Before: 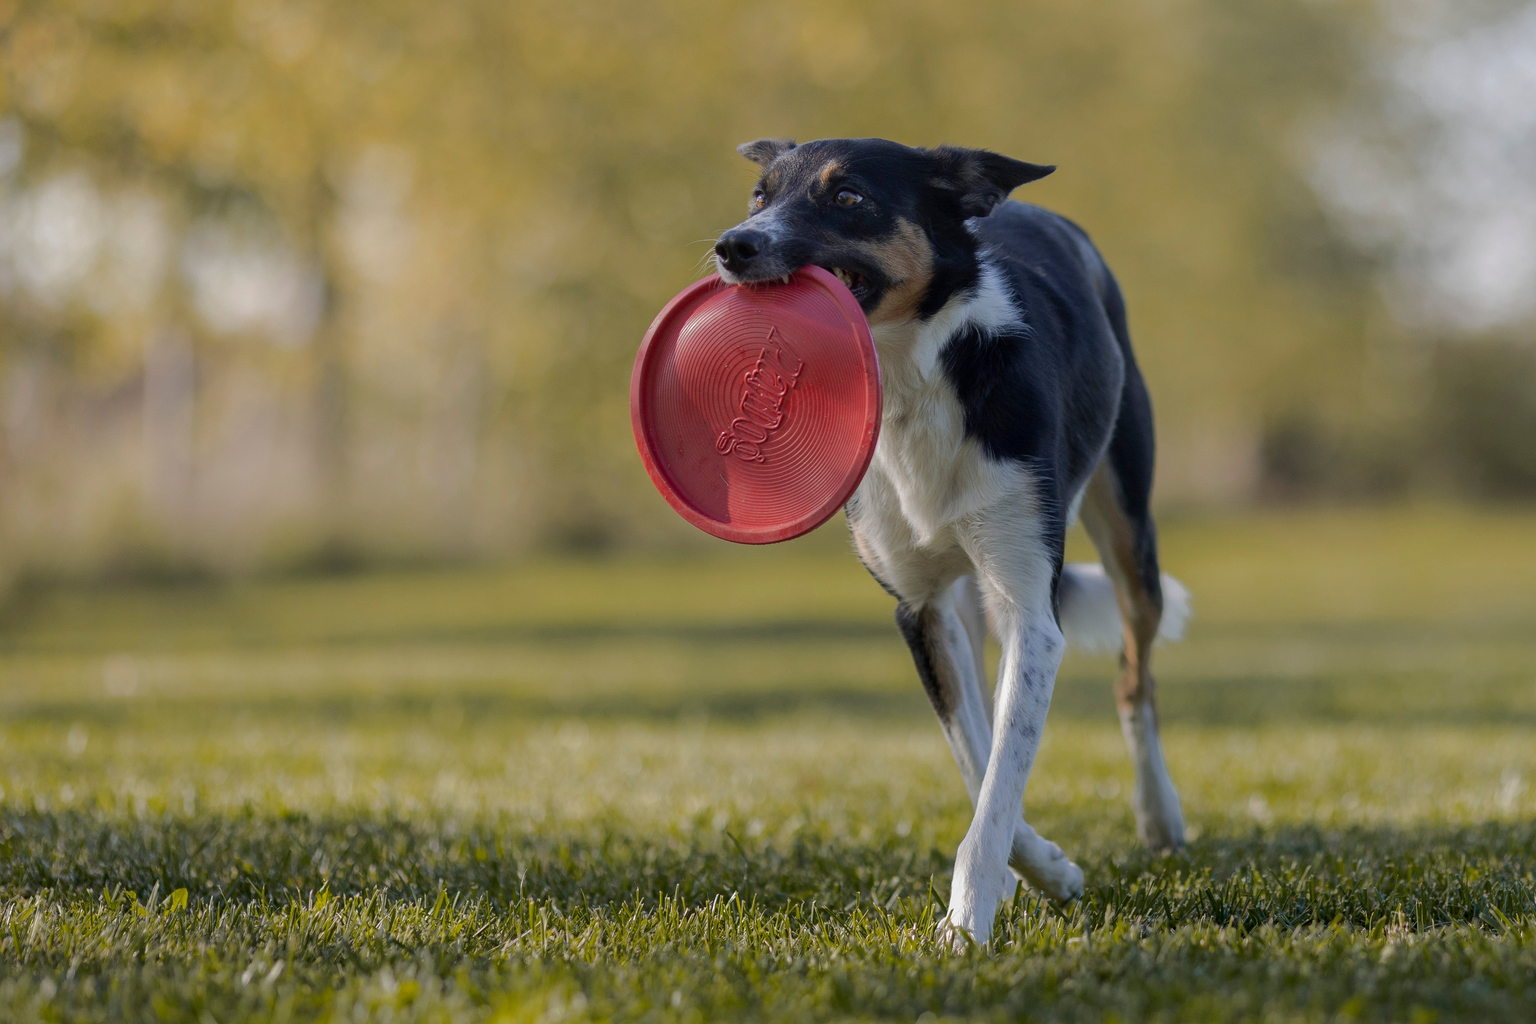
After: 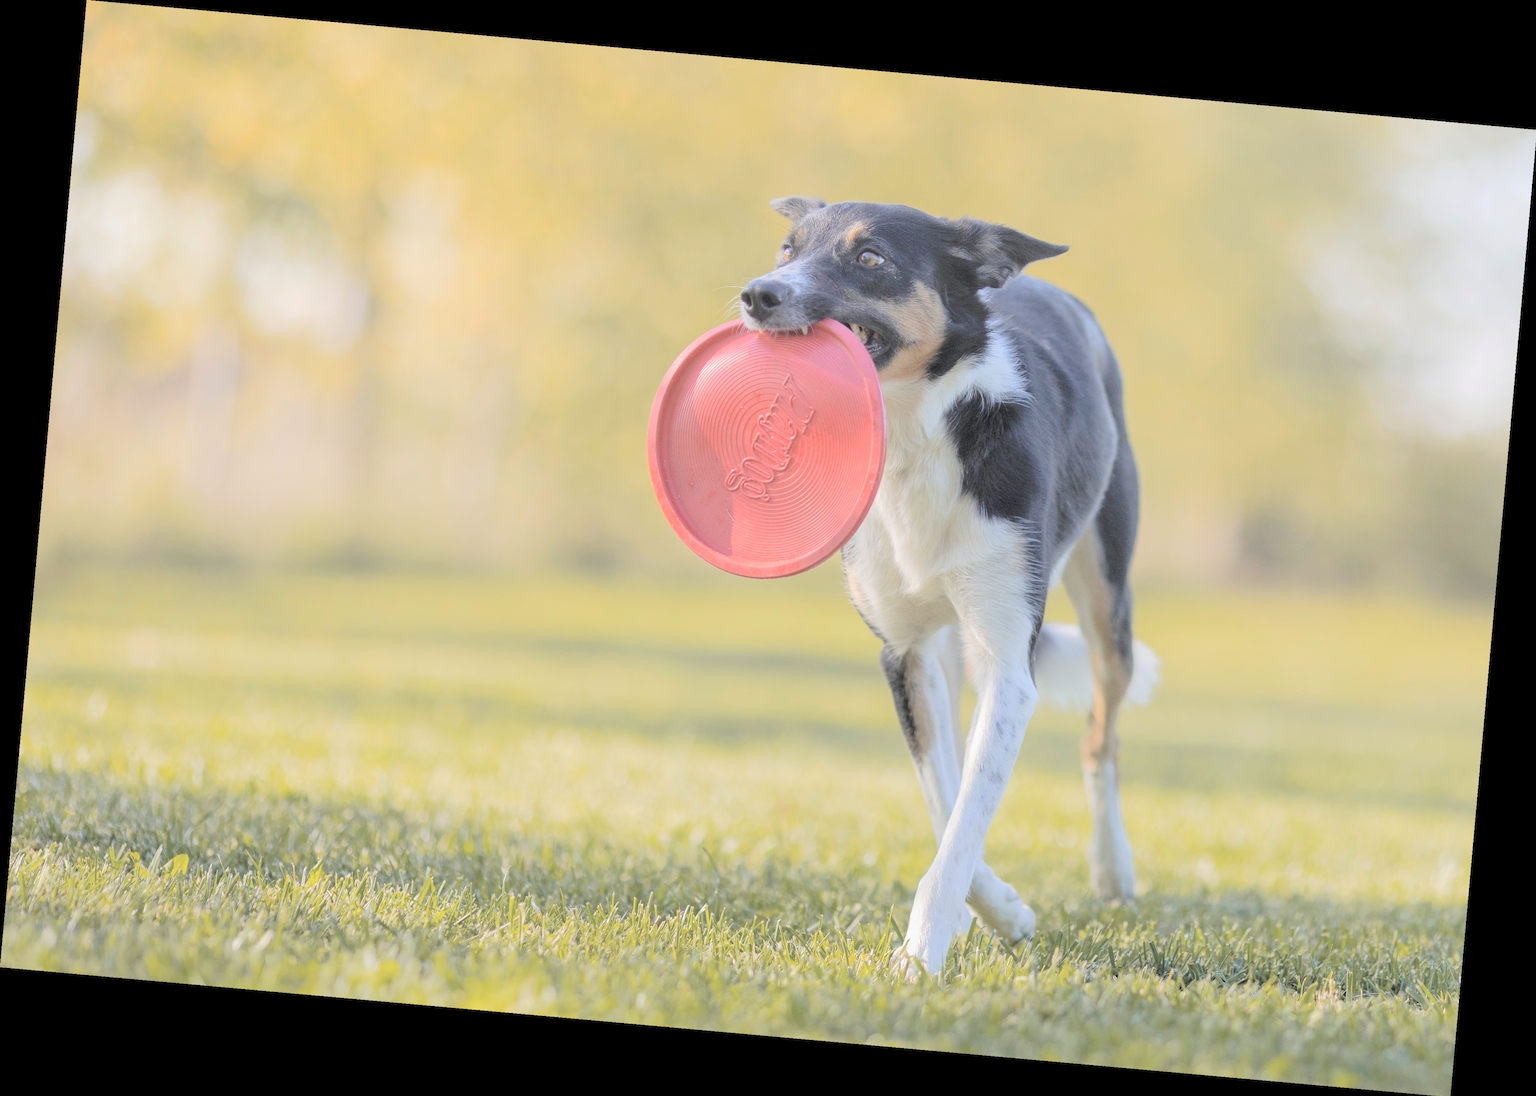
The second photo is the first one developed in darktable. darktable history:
contrast brightness saturation: brightness 1
rotate and perspective: rotation 5.12°, automatic cropping off
